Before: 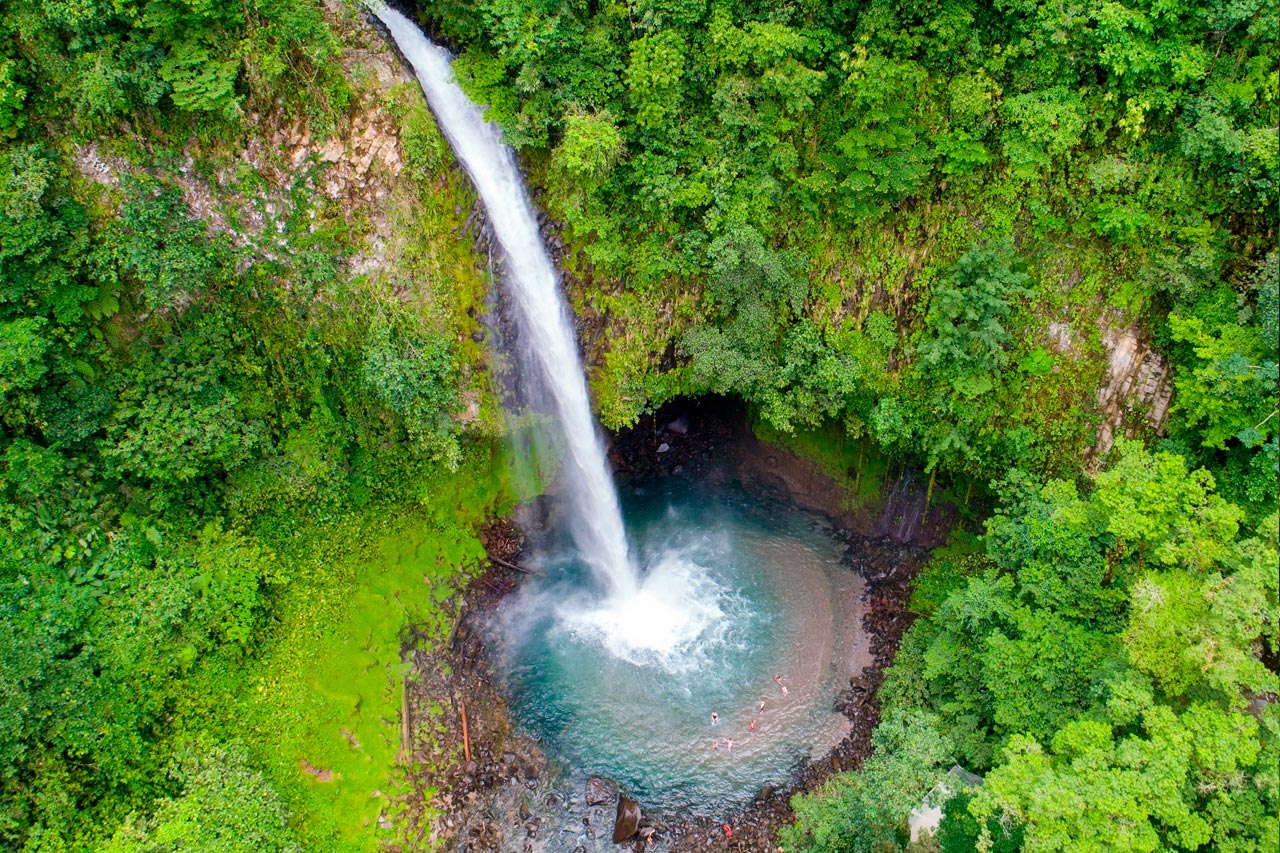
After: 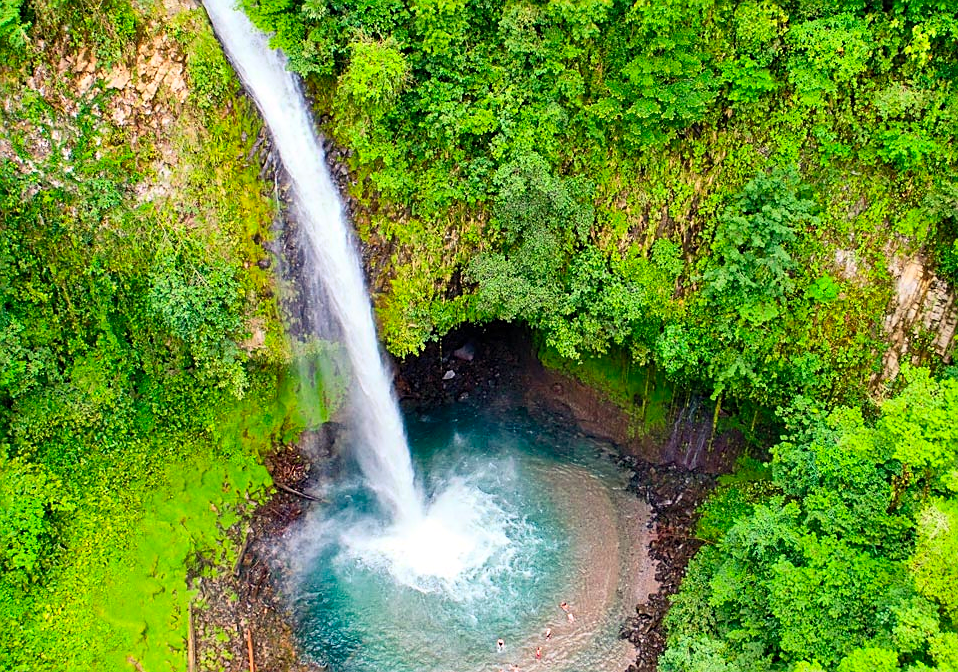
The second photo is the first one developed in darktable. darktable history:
shadows and highlights: shadows 37.27, highlights -28.18, soften with gaussian
contrast brightness saturation: contrast 0.2, brightness 0.16, saturation 0.22
crop: left 16.768%, top 8.653%, right 8.362%, bottom 12.485%
haze removal: compatibility mode true, adaptive false
rgb curve: curves: ch2 [(0, 0) (0.567, 0.512) (1, 1)], mode RGB, independent channels
sharpen: on, module defaults
